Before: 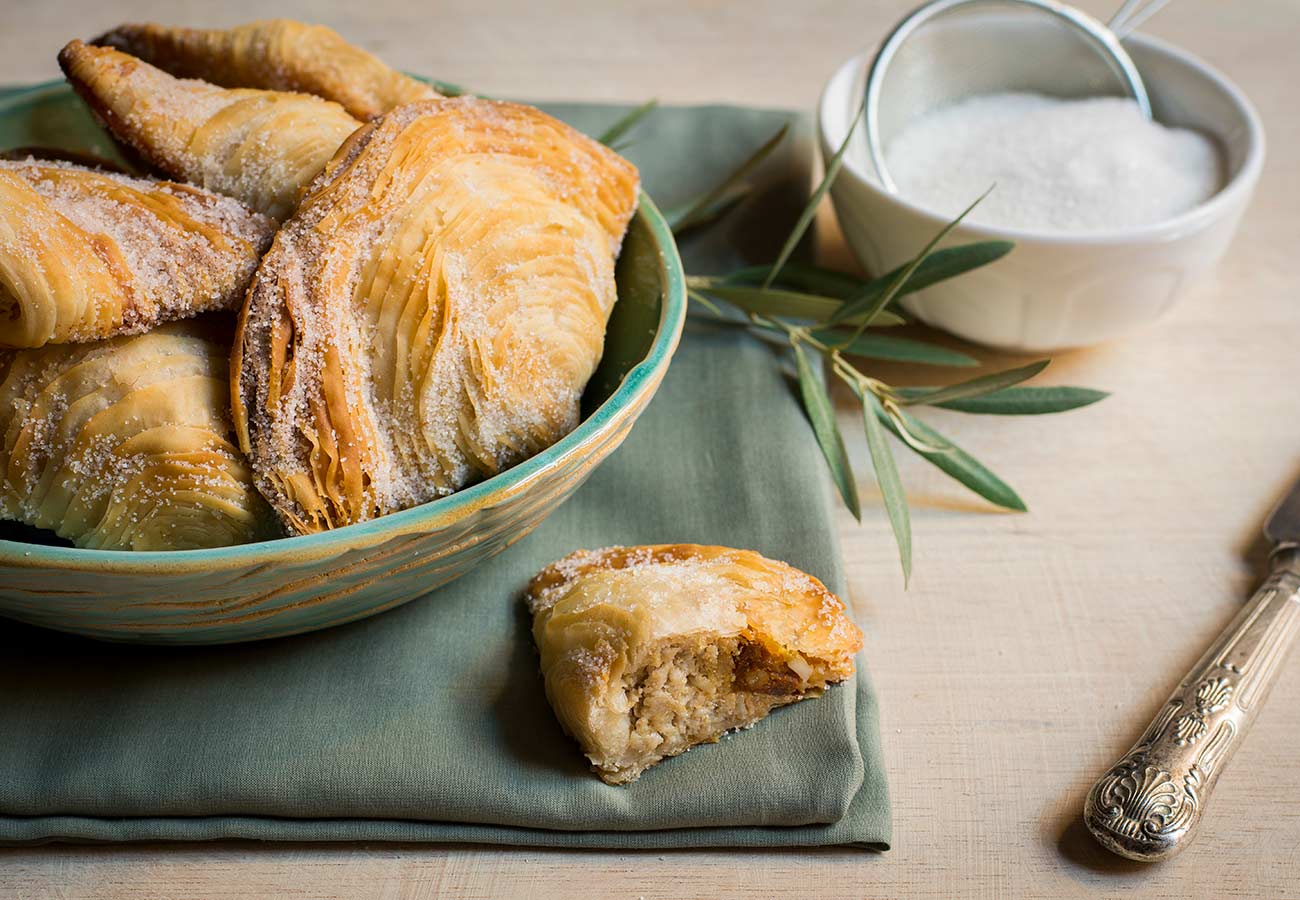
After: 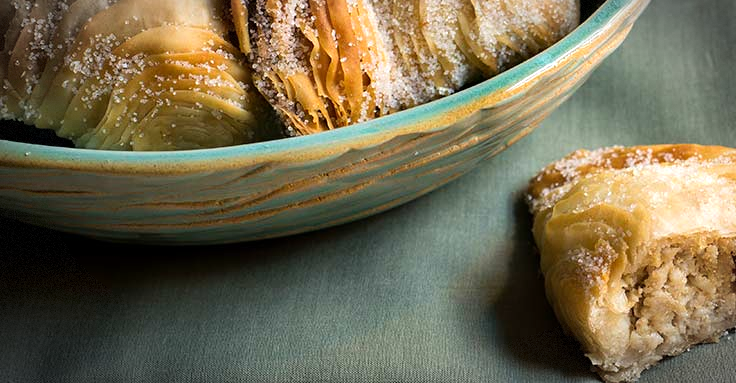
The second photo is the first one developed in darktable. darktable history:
crop: top 44.456%, right 43.323%, bottom 12.953%
tone equalizer: -8 EV -0.429 EV, -7 EV -0.366 EV, -6 EV -0.343 EV, -5 EV -0.201 EV, -3 EV 0.202 EV, -2 EV 0.35 EV, -1 EV 0.373 EV, +0 EV 0.437 EV, mask exposure compensation -0.511 EV
vignetting: fall-off start 86.77%, brightness -0.484, automatic ratio true, dithering 8-bit output
